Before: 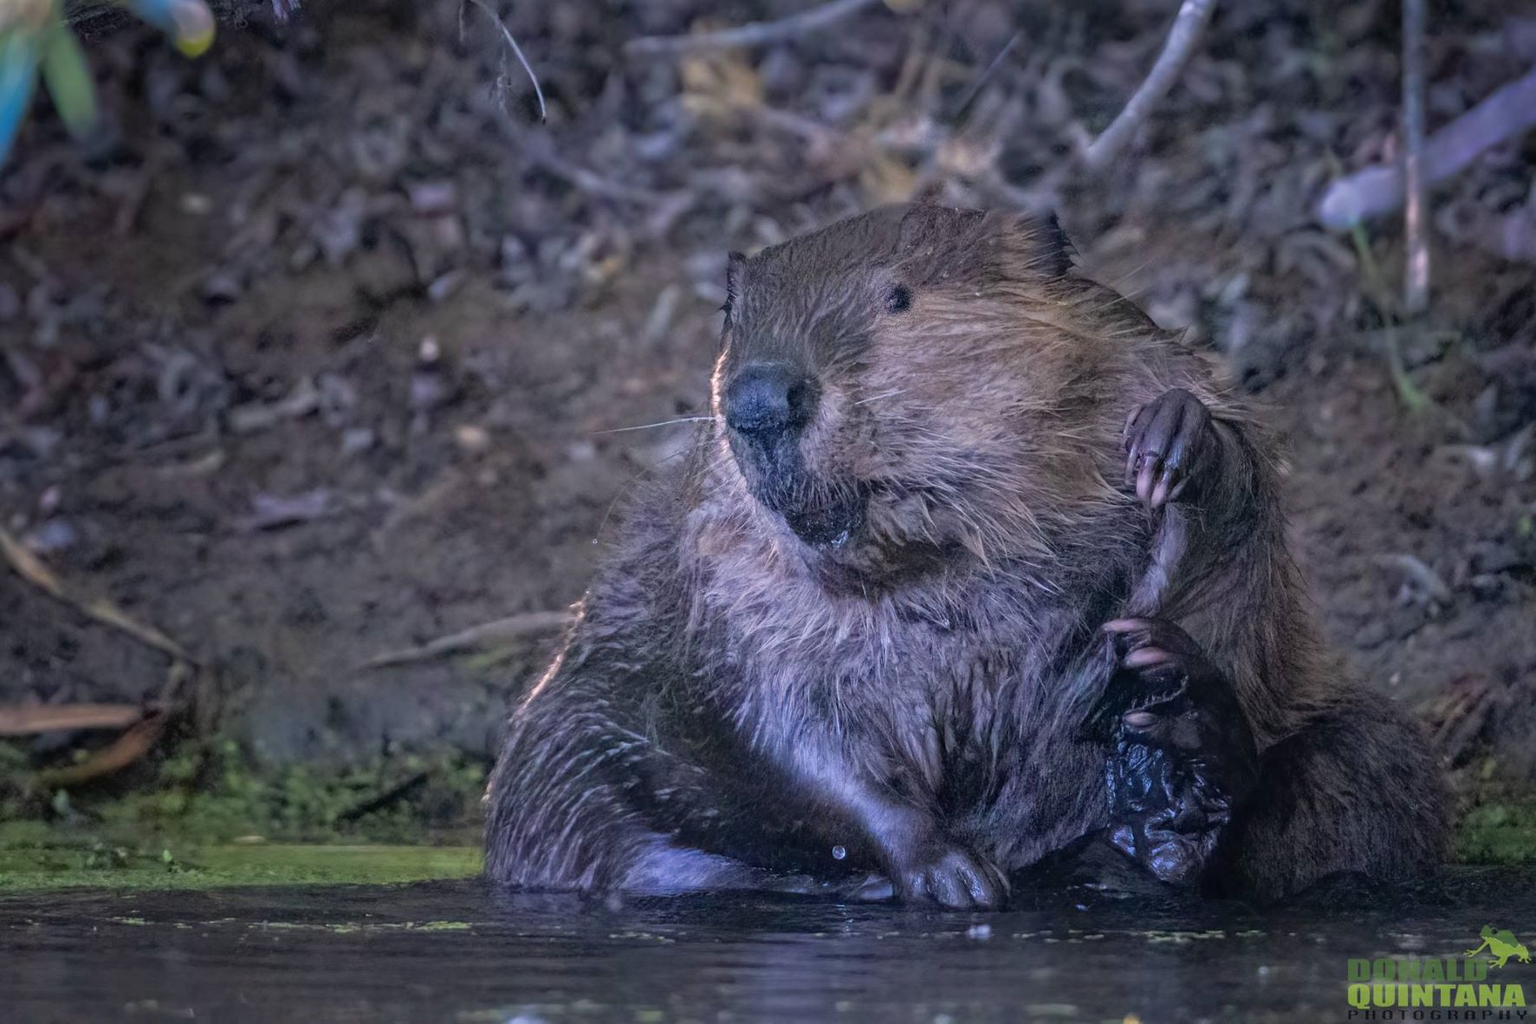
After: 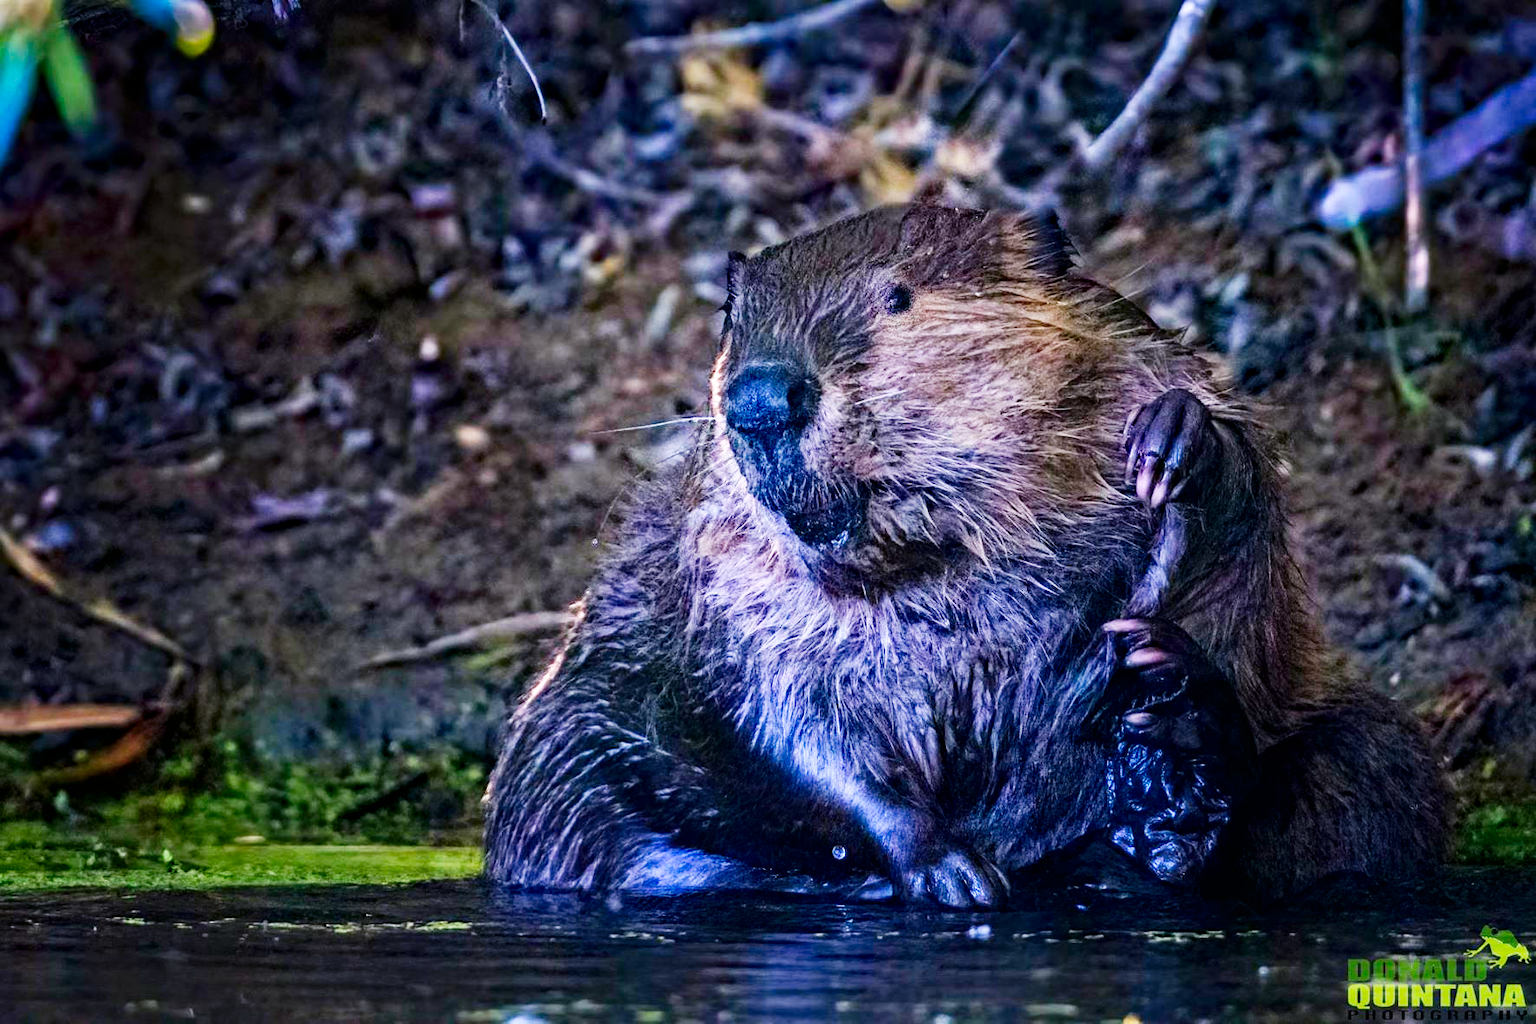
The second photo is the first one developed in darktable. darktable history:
base curve: curves: ch0 [(0, 0) (0.007, 0.004) (0.027, 0.03) (0.046, 0.07) (0.207, 0.54) (0.442, 0.872) (0.673, 0.972) (1, 1)], preserve colors none
haze removal: strength 0.4, distance 0.22, compatibility mode true, adaptive false
exposure: black level correction 0.001, exposure -0.125 EV, compensate exposure bias true, compensate highlight preservation false
contrast brightness saturation: contrast 0.12, brightness -0.12, saturation 0.2
